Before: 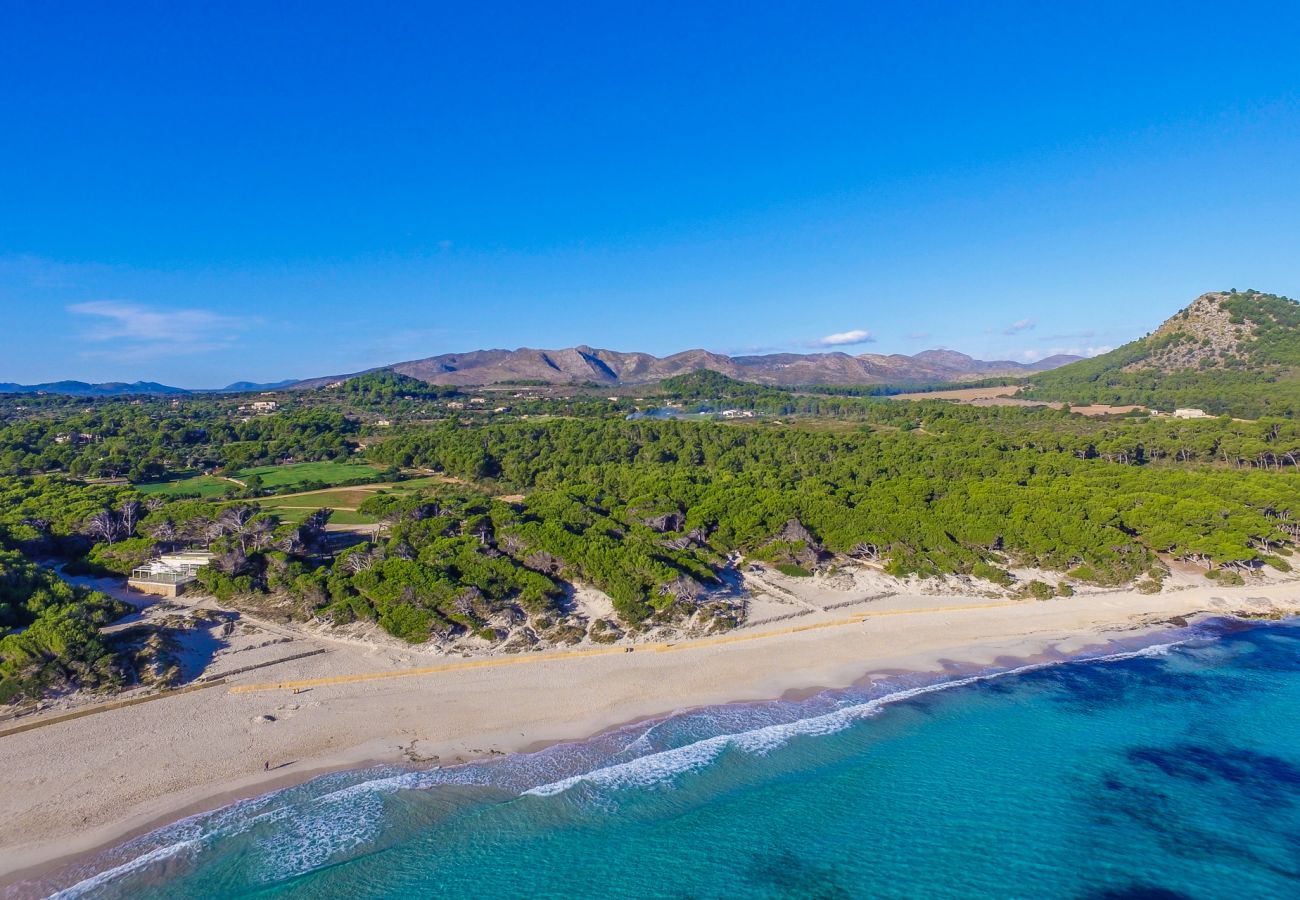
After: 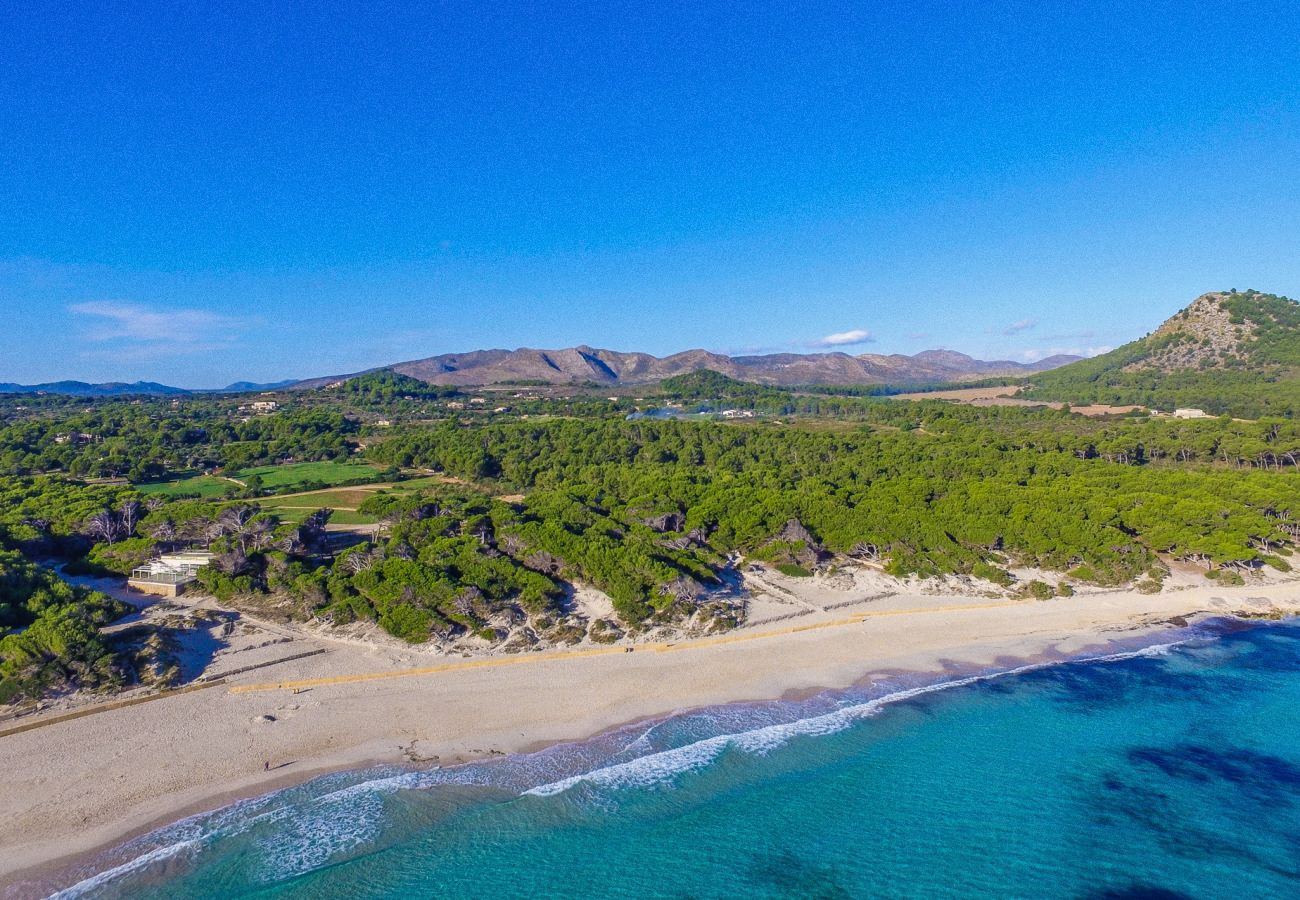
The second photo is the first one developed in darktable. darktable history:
grain: coarseness 7.08 ISO, strength 21.67%, mid-tones bias 59.58%
tone equalizer: on, module defaults
